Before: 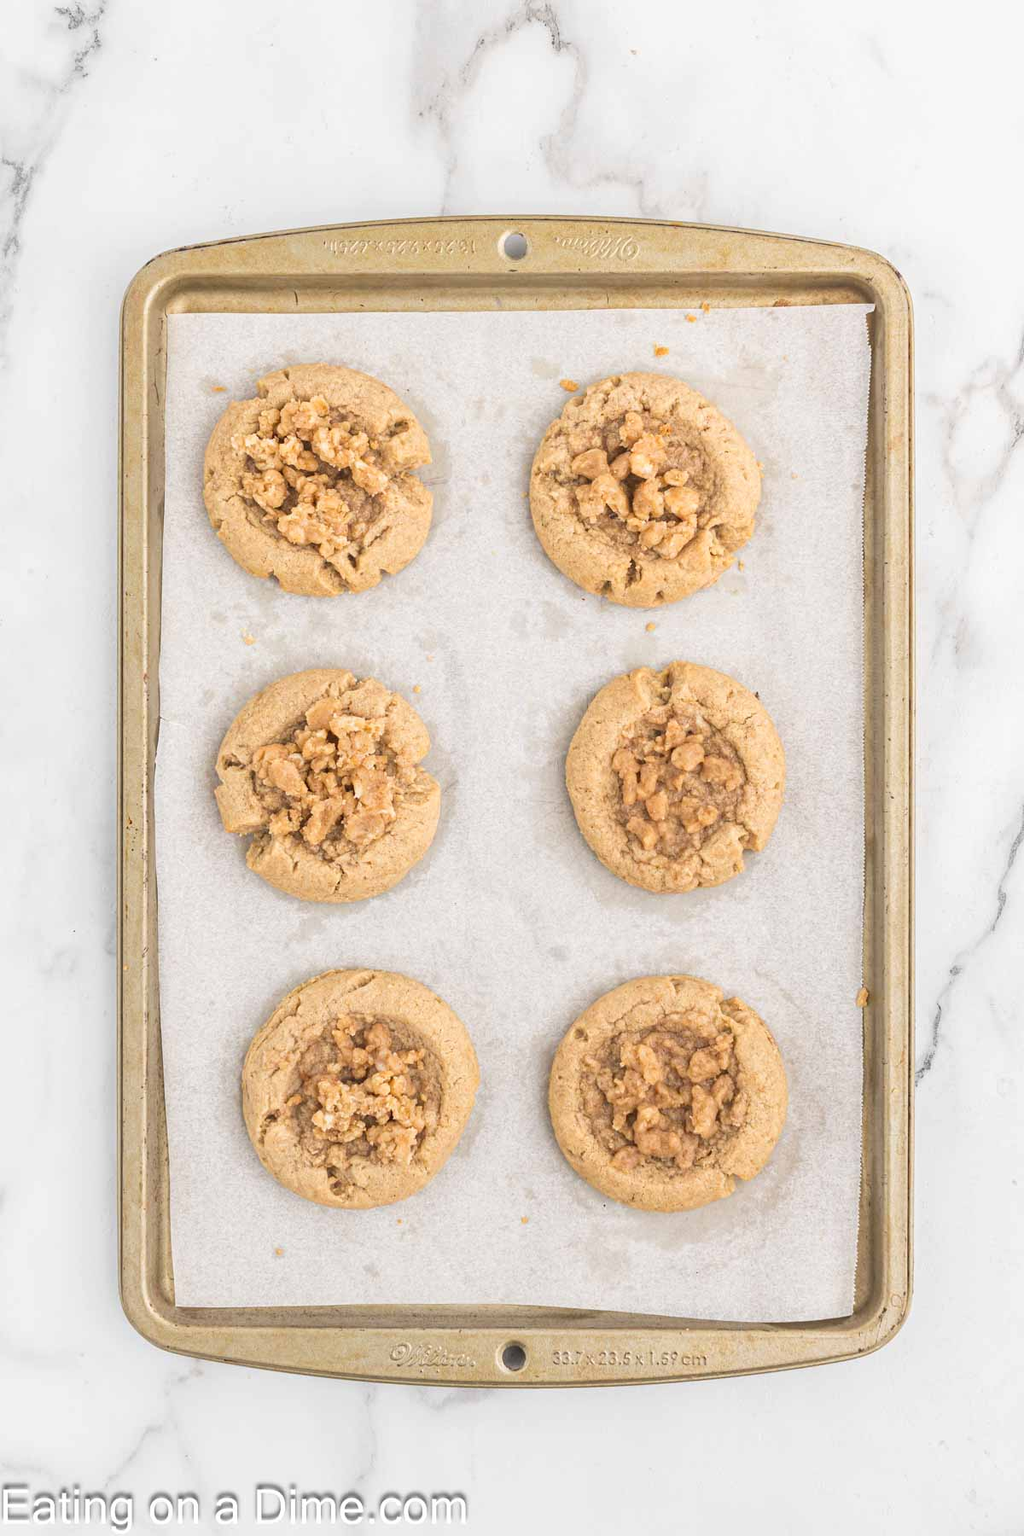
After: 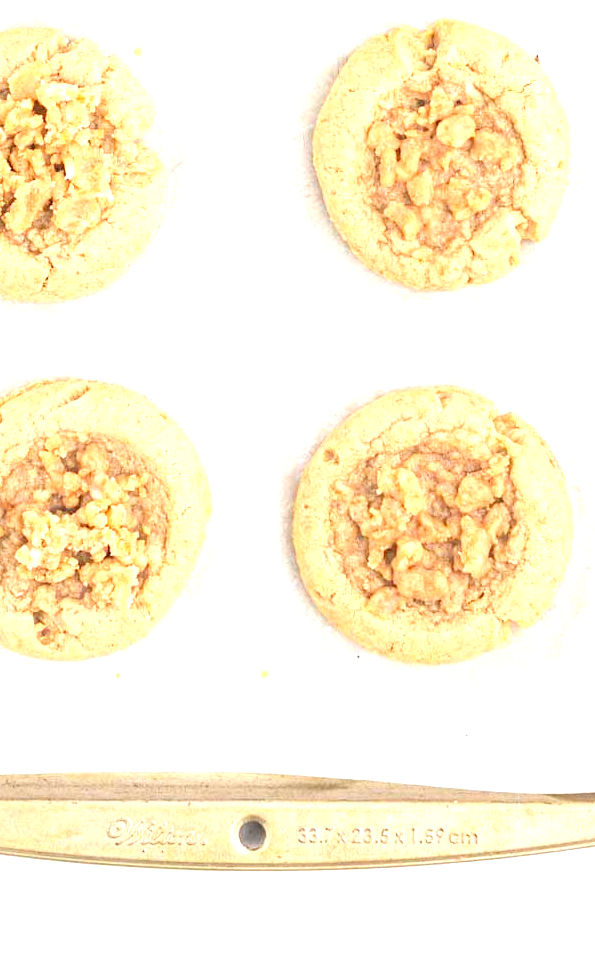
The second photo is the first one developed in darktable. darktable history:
crop: left 29.243%, top 42.05%, right 21.15%, bottom 3.493%
tone equalizer: -8 EV -0.733 EV, -7 EV -0.683 EV, -6 EV -0.587 EV, -5 EV -0.385 EV, -3 EV 0.375 EV, -2 EV 0.6 EV, -1 EV 0.693 EV, +0 EV 0.779 EV
levels: levels [0.044, 0.416, 0.908]
